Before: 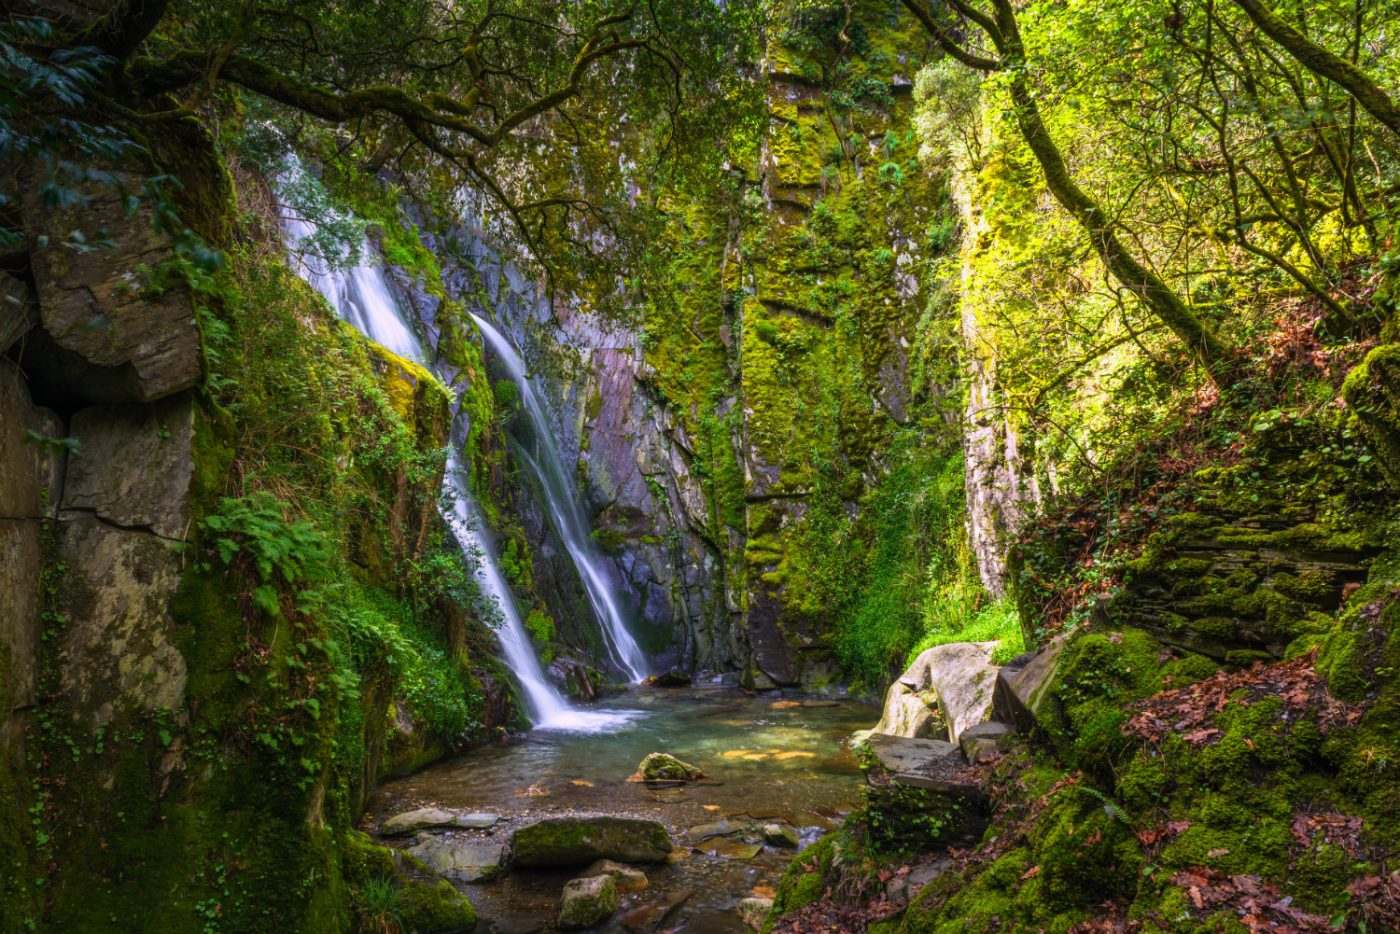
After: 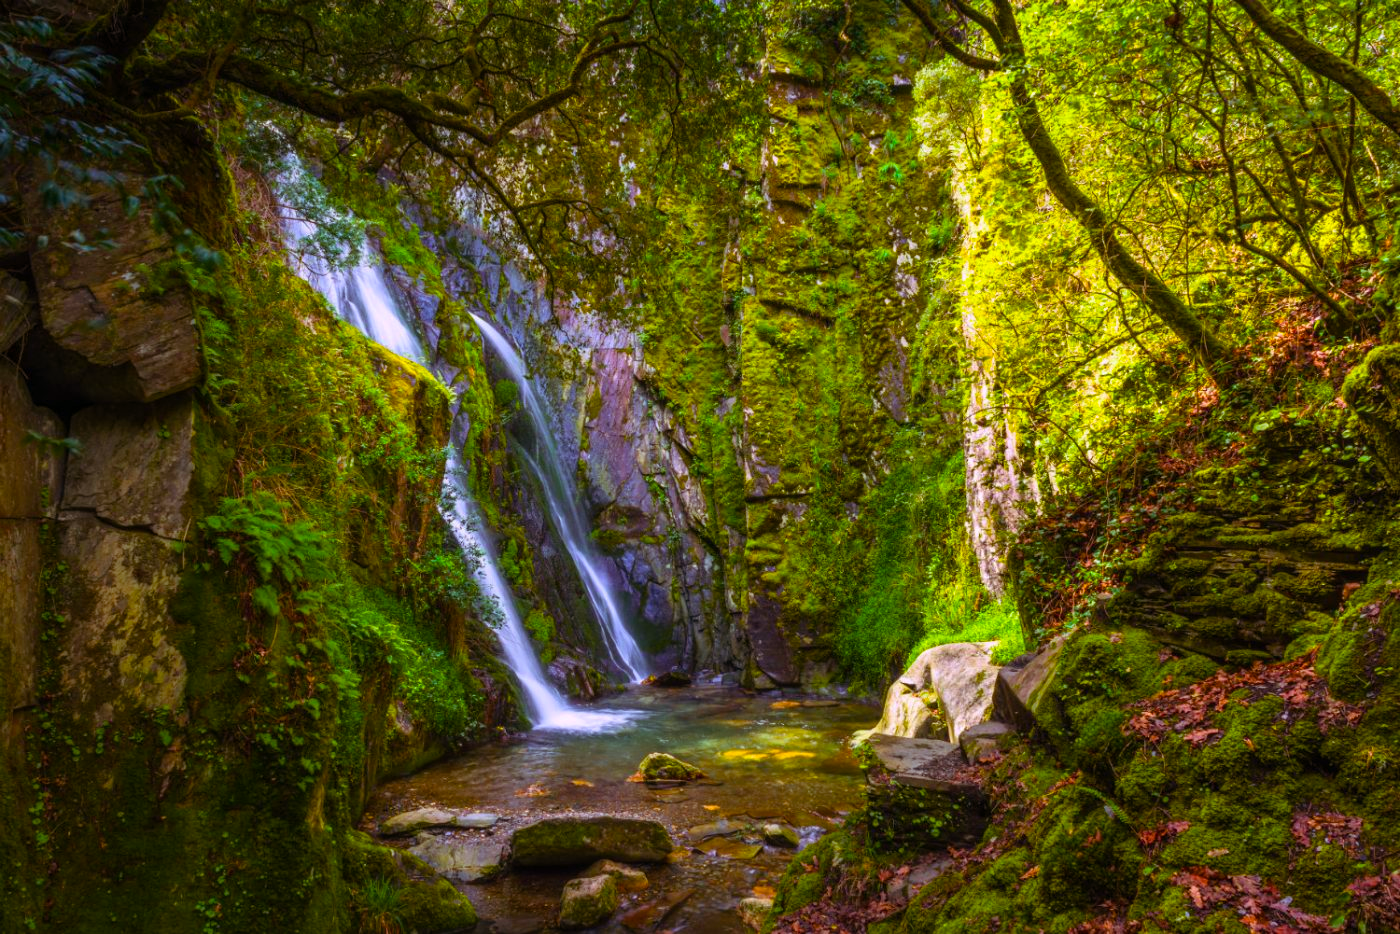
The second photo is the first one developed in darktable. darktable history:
color balance rgb: shadows lift › chroma 4.761%, shadows lift › hue 26.17°, perceptual saturation grading › global saturation 30.809%, global vibrance 24.345%
